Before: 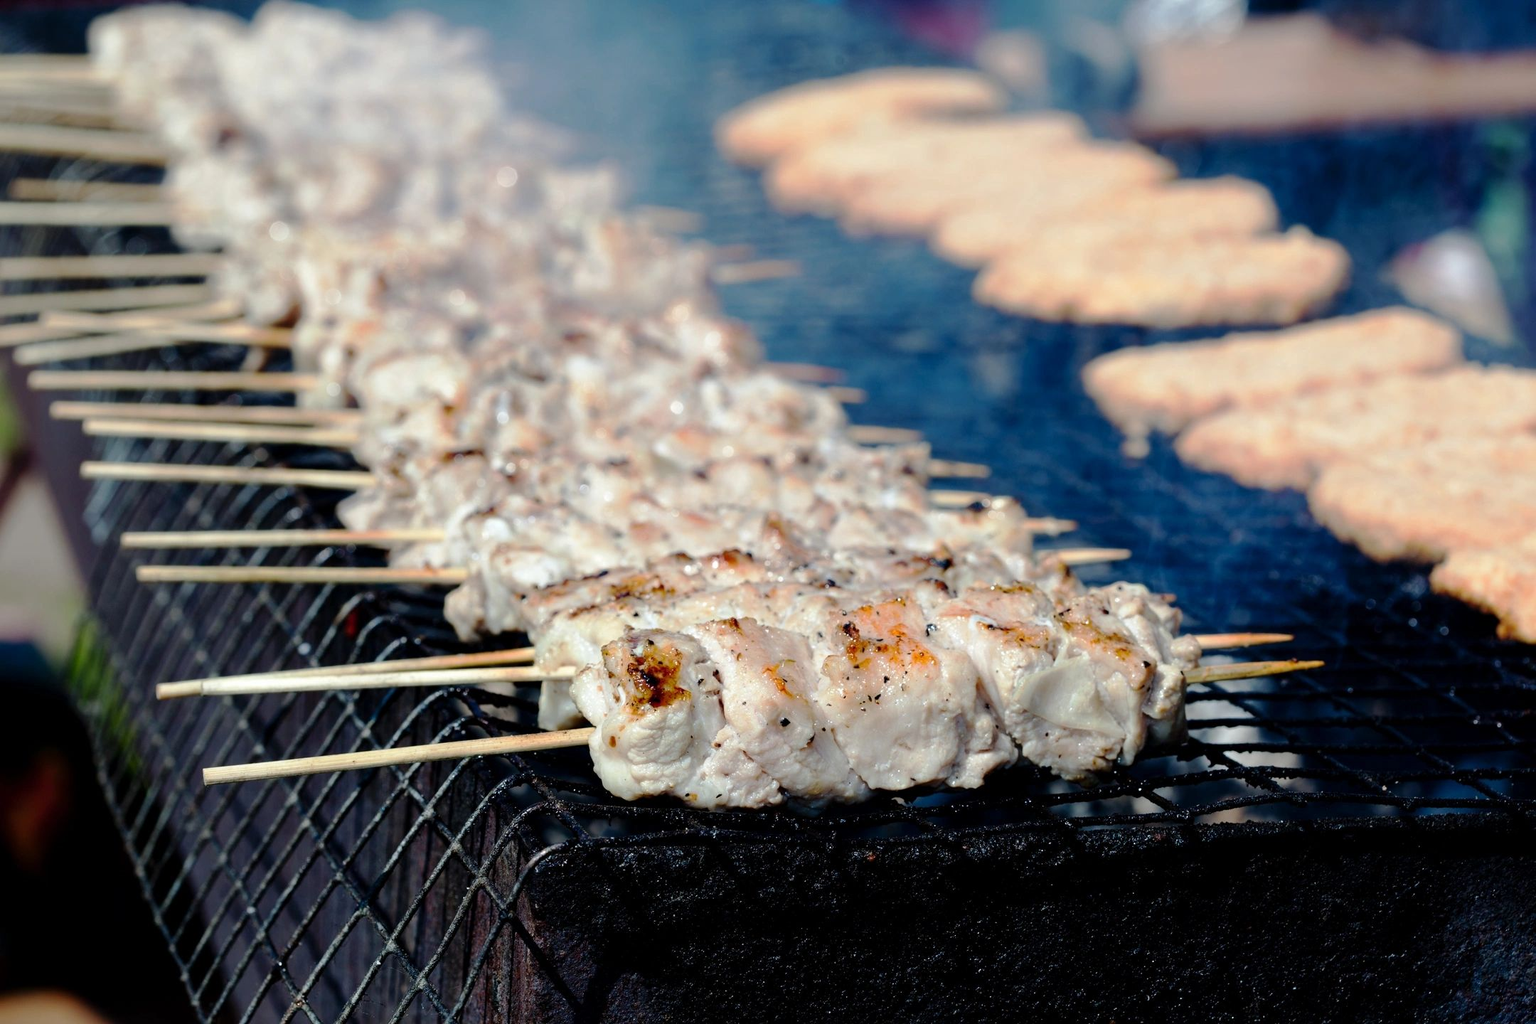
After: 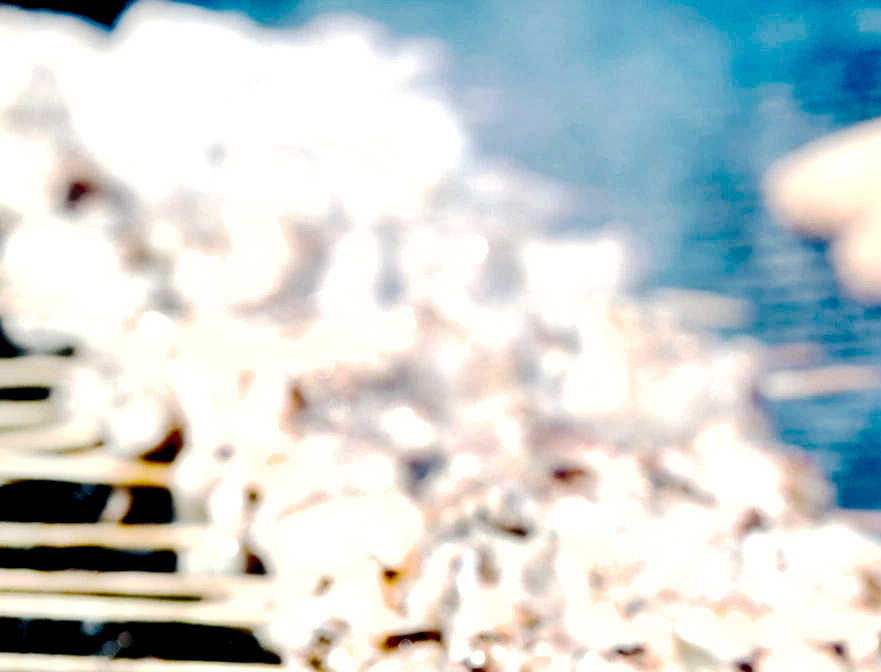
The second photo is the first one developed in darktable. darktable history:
exposure: black level correction 0.041, exposure 0.499 EV, compensate exposure bias true, compensate highlight preservation false
crop and rotate: left 11.144%, top 0.066%, right 48.065%, bottom 53.255%
levels: levels [0.055, 0.477, 0.9]
shadows and highlights: soften with gaussian
tone curve: curves: ch0 [(0, 0) (0.003, 0.019) (0.011, 0.021) (0.025, 0.023) (0.044, 0.026) (0.069, 0.037) (0.1, 0.059) (0.136, 0.088) (0.177, 0.138) (0.224, 0.199) (0.277, 0.279) (0.335, 0.376) (0.399, 0.481) (0.468, 0.581) (0.543, 0.658) (0.623, 0.735) (0.709, 0.8) (0.801, 0.861) (0.898, 0.928) (1, 1)], preserve colors none
